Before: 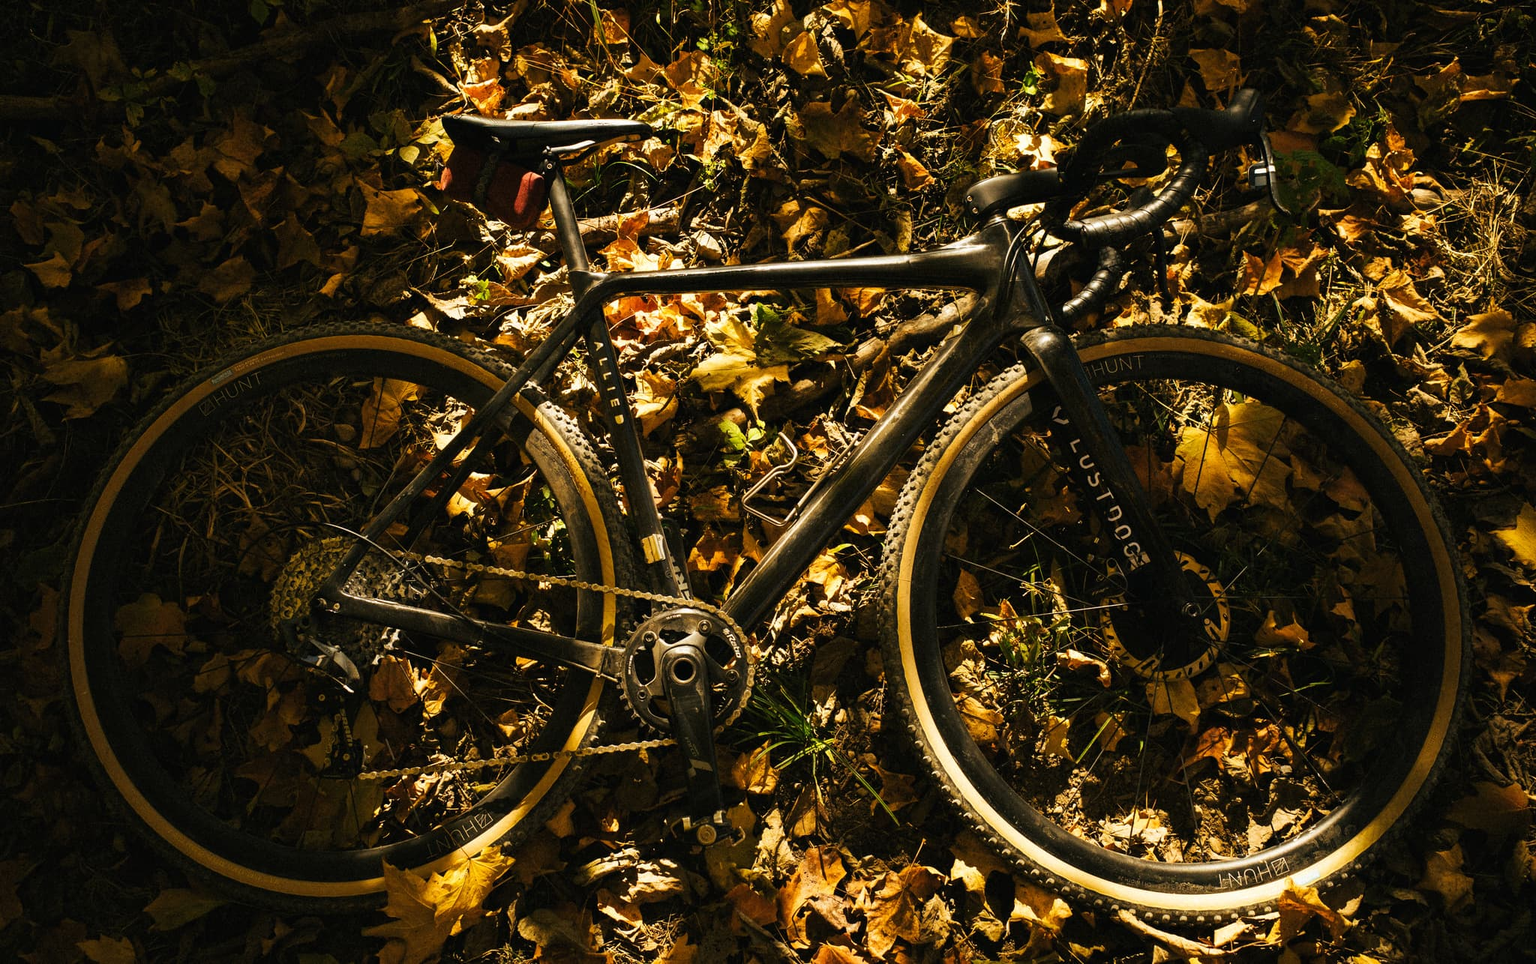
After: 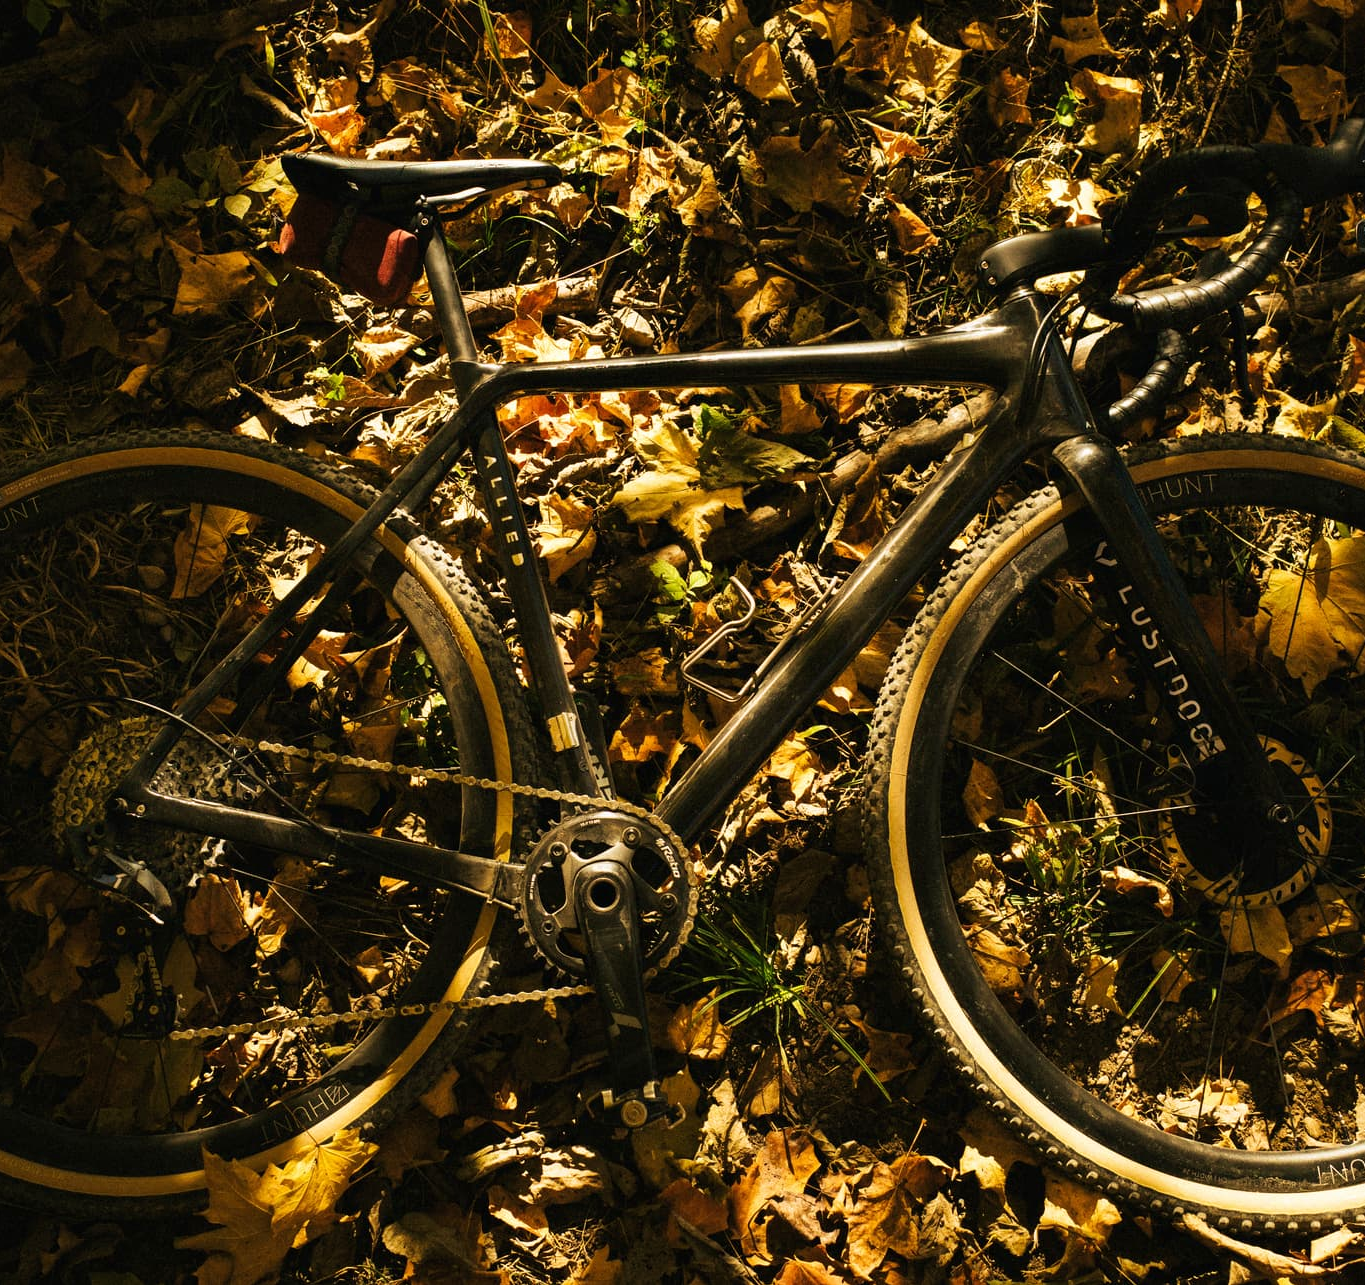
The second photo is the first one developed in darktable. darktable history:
crop and rotate: left 15.055%, right 18.278%
velvia: on, module defaults
